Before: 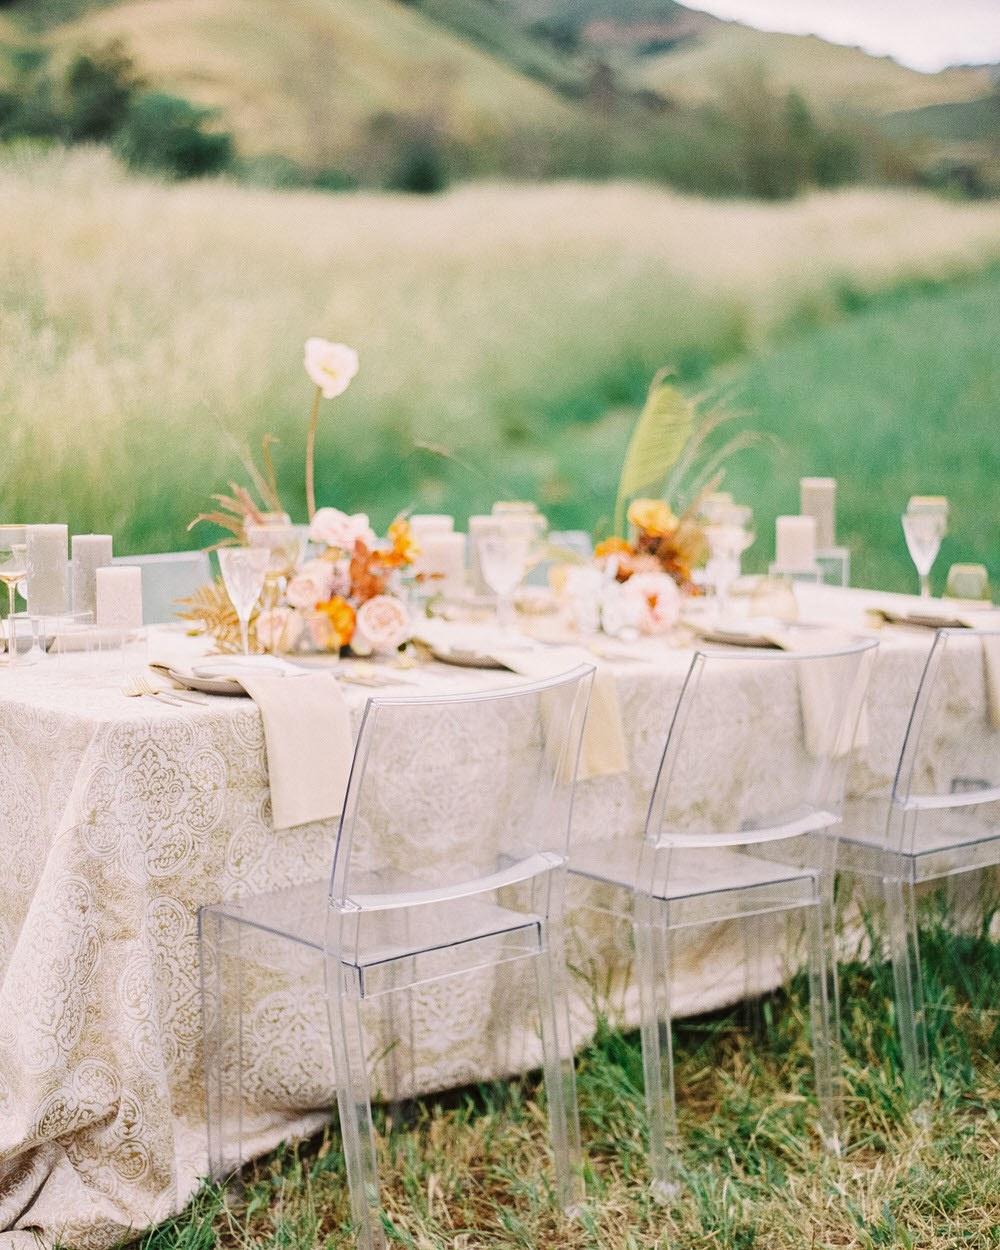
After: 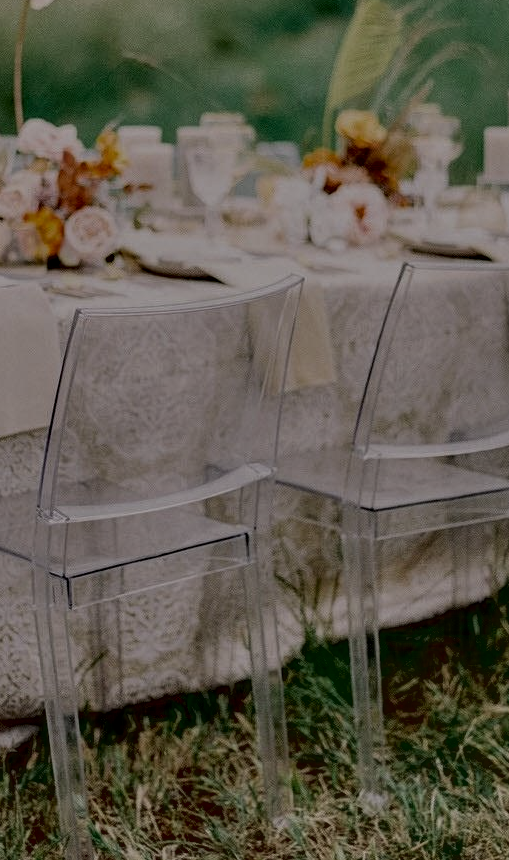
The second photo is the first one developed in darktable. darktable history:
local contrast: highlights 19%, detail 186%
exposure: exposure -2.002 EV, compensate highlight preservation false
tone curve: curves: ch0 [(0.122, 0.111) (1, 1)]
levels: levels [0.018, 0.493, 1]
crop and rotate: left 29.237%, top 31.152%, right 19.807%
